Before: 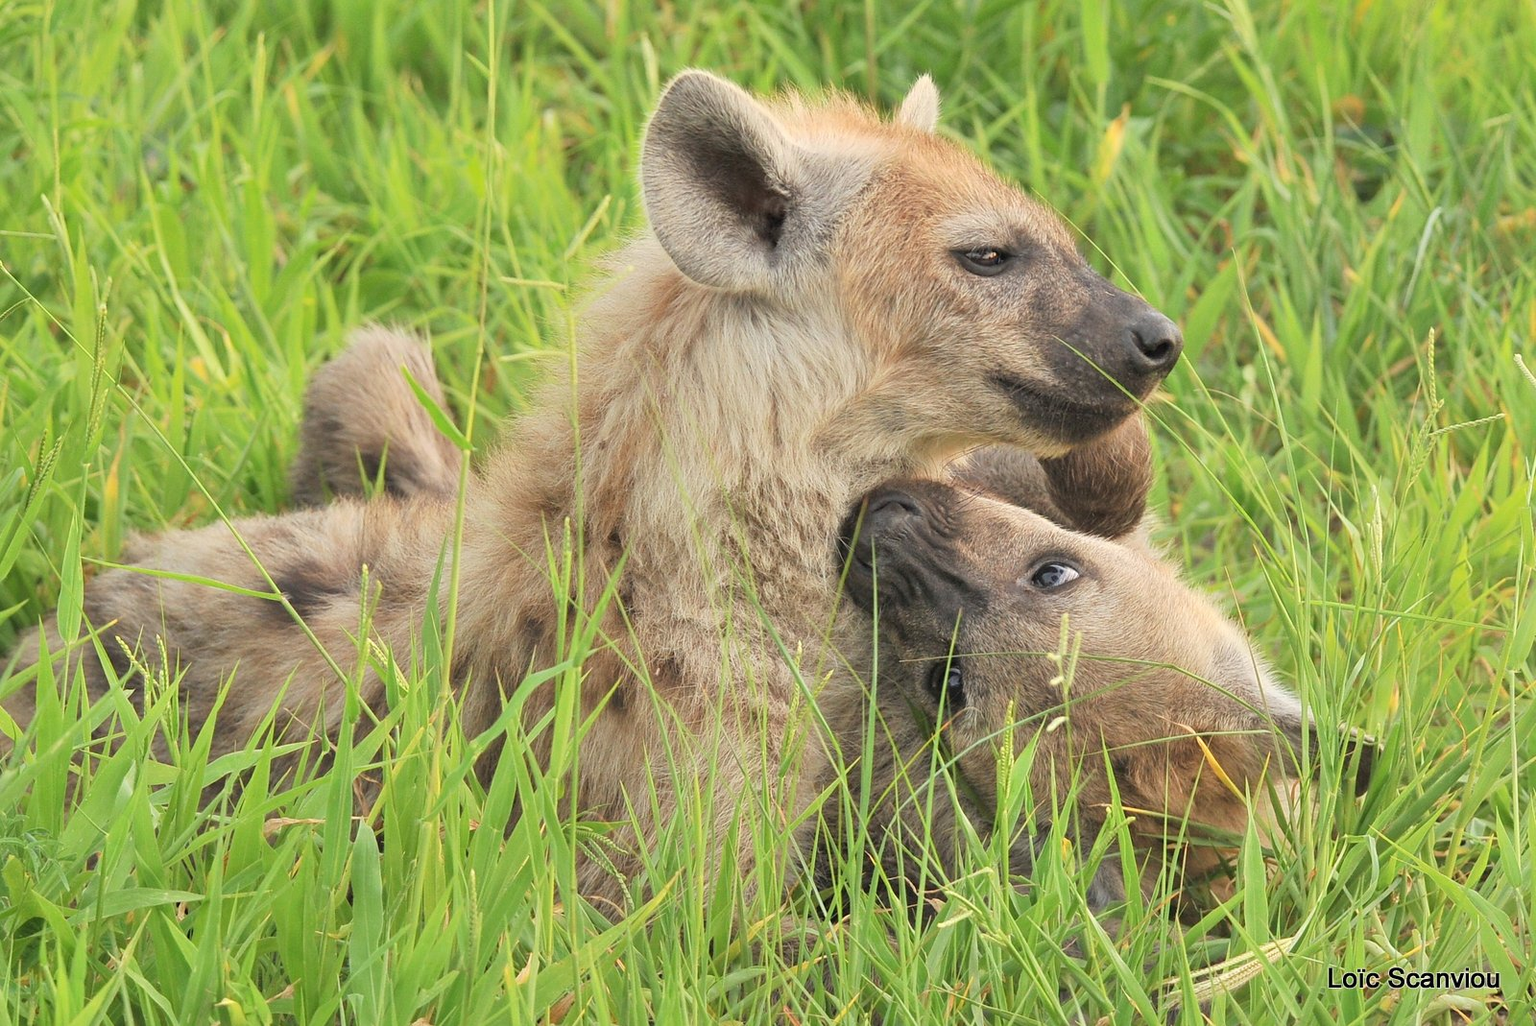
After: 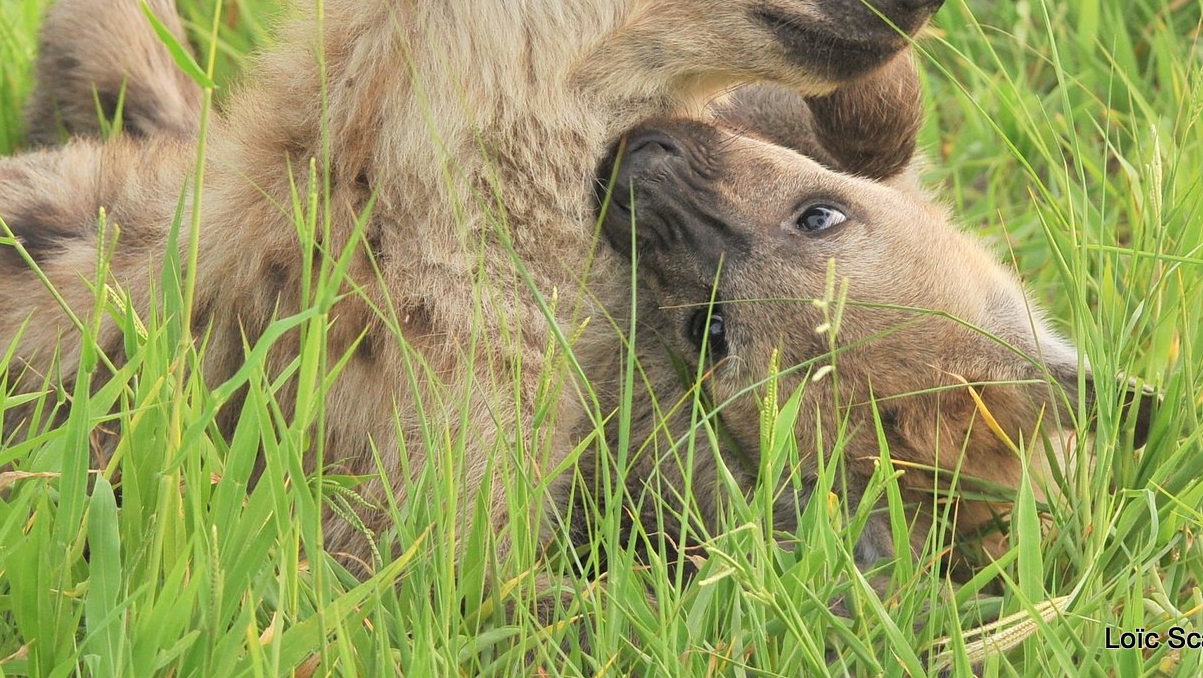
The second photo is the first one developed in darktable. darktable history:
crop and rotate: left 17.411%, top 35.7%, right 7.347%, bottom 0.852%
